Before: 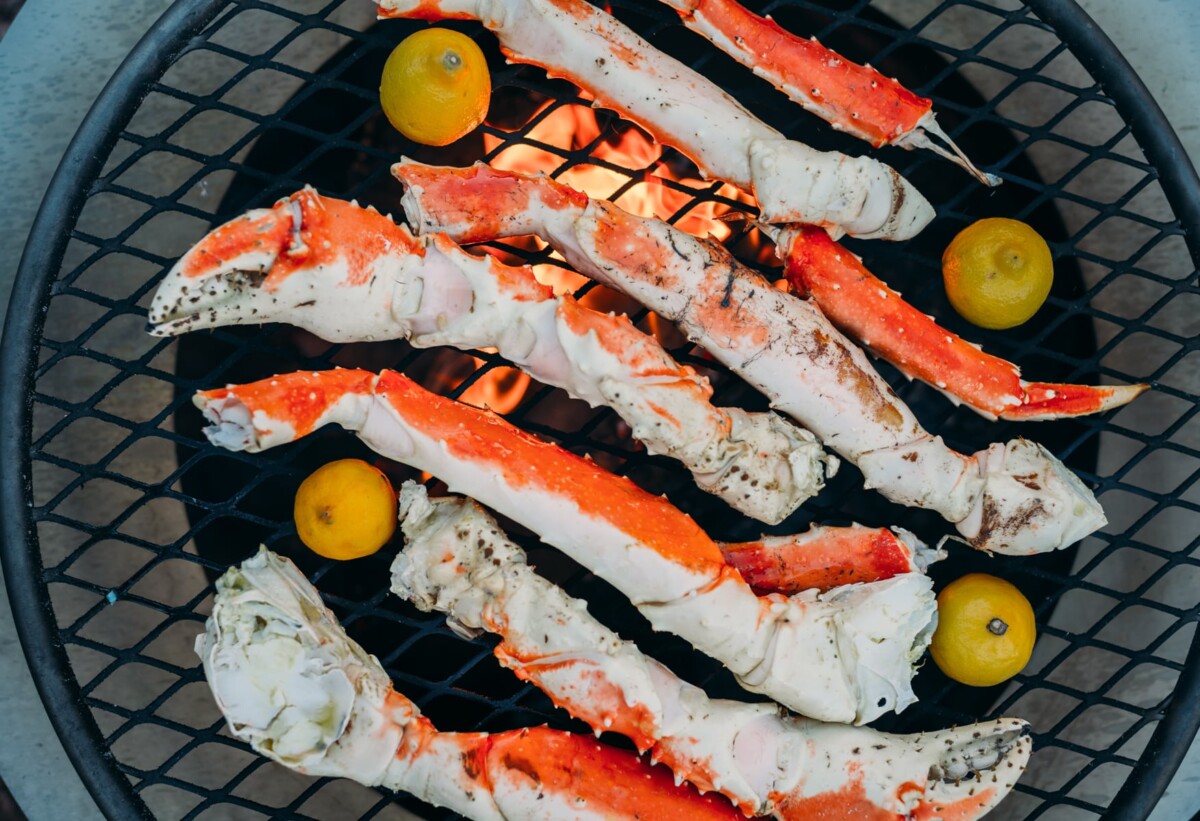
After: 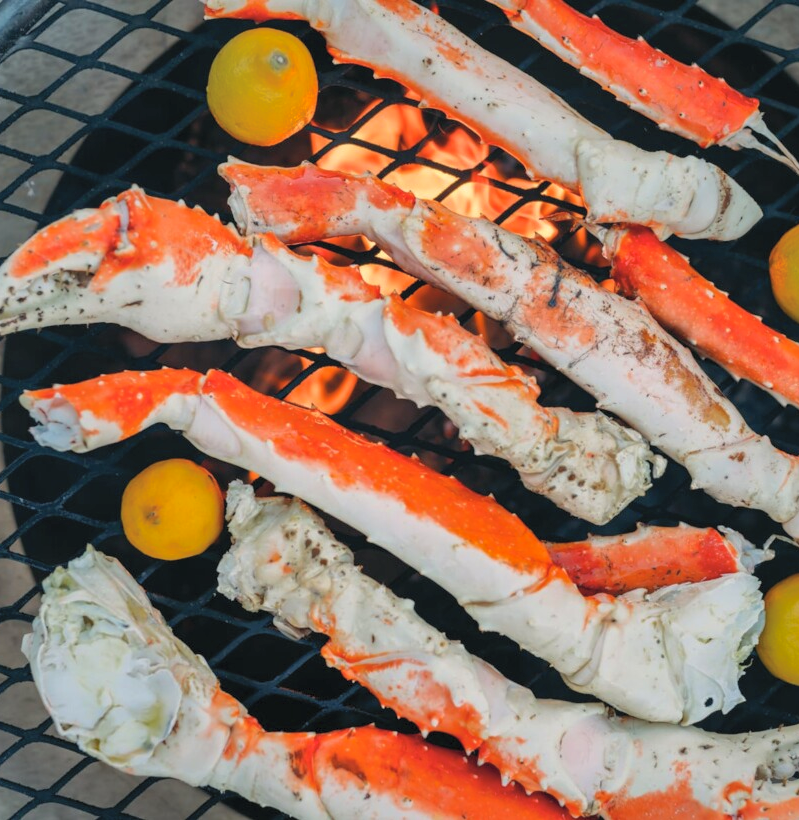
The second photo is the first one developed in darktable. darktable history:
contrast brightness saturation: contrast 0.14, brightness 0.21
shadows and highlights: shadows 40, highlights -60
crop and rotate: left 14.436%, right 18.898%
